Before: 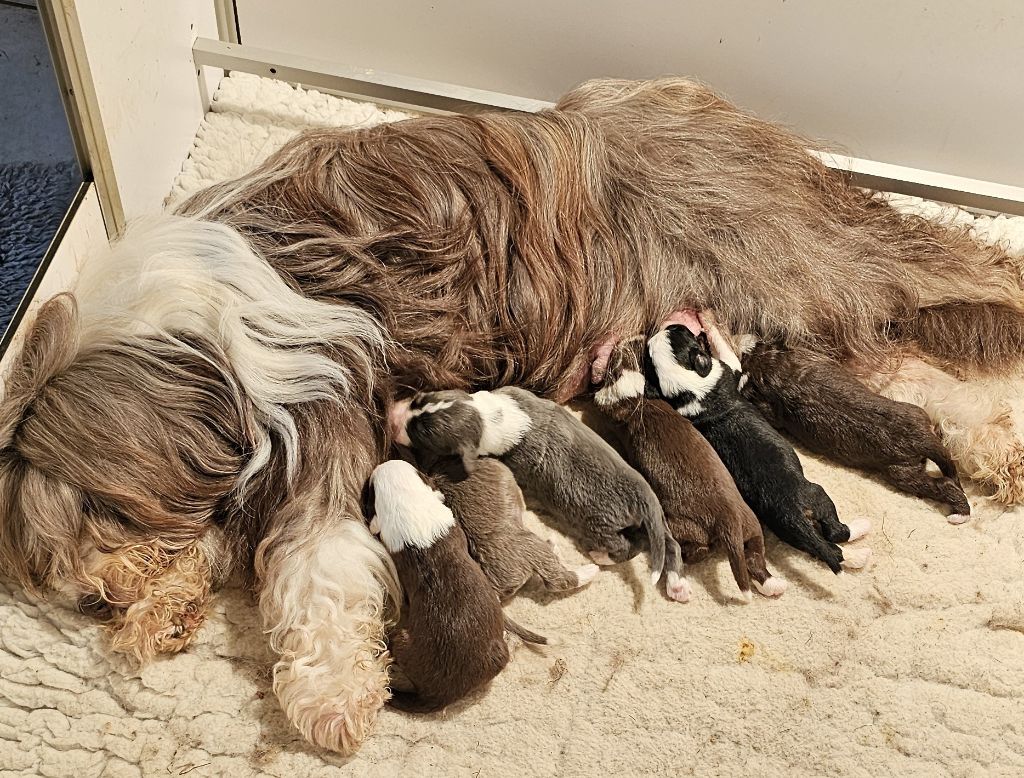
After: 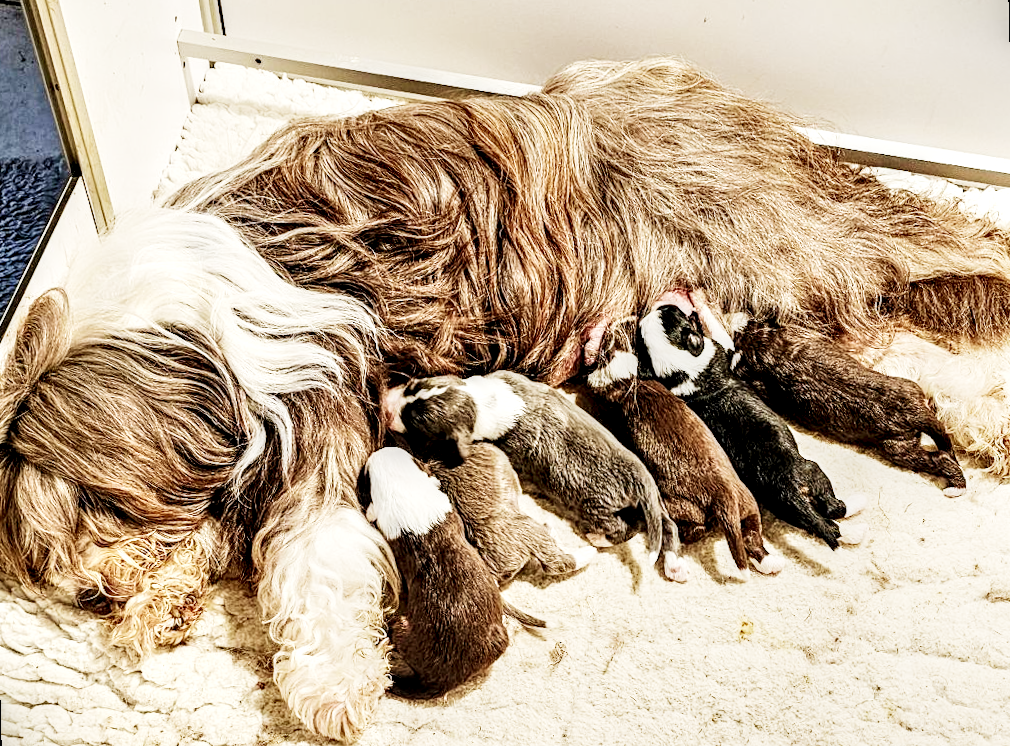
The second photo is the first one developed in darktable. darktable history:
exposure: black level correction 0, exposure 1 EV, compensate exposure bias true, compensate highlight preservation false
velvia: on, module defaults
local contrast: highlights 65%, shadows 54%, detail 169%, midtone range 0.514
sigmoid: contrast 1.8, skew -0.2, preserve hue 0%, red attenuation 0.1, red rotation 0.035, green attenuation 0.1, green rotation -0.017, blue attenuation 0.15, blue rotation -0.052, base primaries Rec2020
rotate and perspective: rotation -1.42°, crop left 0.016, crop right 0.984, crop top 0.035, crop bottom 0.965
color balance rgb: global vibrance 6.81%, saturation formula JzAzBz (2021)
